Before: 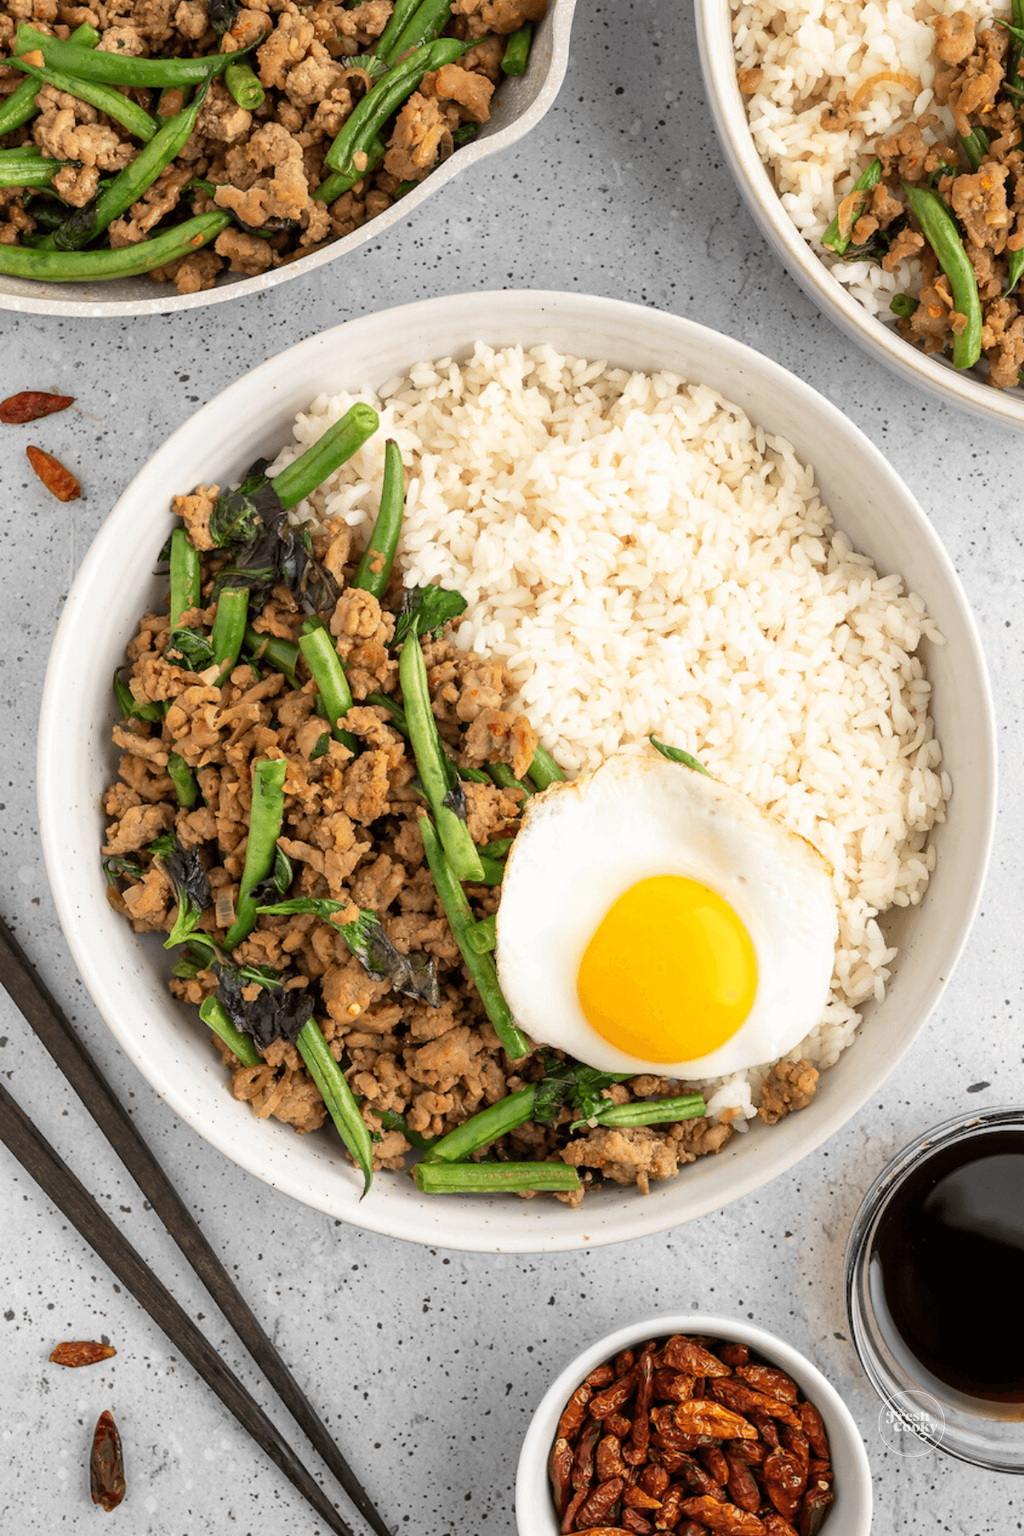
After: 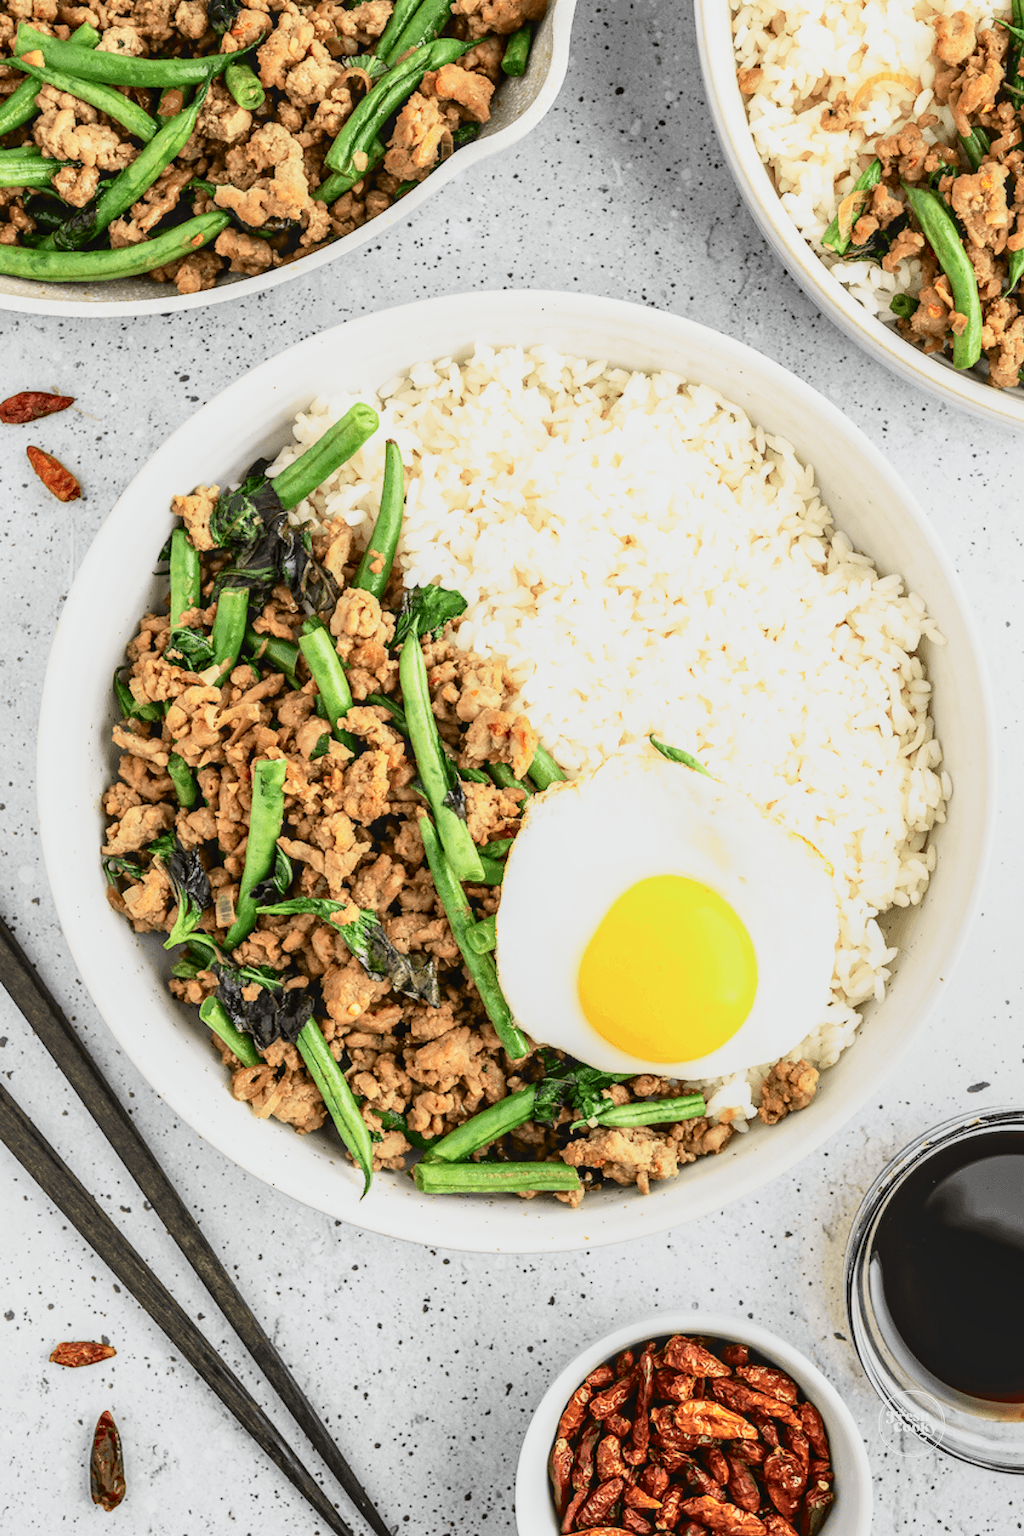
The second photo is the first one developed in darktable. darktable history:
local contrast: highlights 25%, detail 130%
tone curve: curves: ch0 [(0, 0.056) (0.049, 0.073) (0.155, 0.127) (0.33, 0.331) (0.432, 0.46) (0.601, 0.655) (0.843, 0.876) (1, 0.965)]; ch1 [(0, 0) (0.339, 0.334) (0.445, 0.419) (0.476, 0.454) (0.497, 0.494) (0.53, 0.511) (0.557, 0.549) (0.613, 0.614) (0.728, 0.729) (1, 1)]; ch2 [(0, 0) (0.327, 0.318) (0.417, 0.426) (0.46, 0.453) (0.502, 0.5) (0.526, 0.52) (0.54, 0.543) (0.606, 0.61) (0.74, 0.716) (1, 1)], color space Lab, independent channels, preserve colors none
base curve: curves: ch0 [(0, 0) (0.088, 0.125) (0.176, 0.251) (0.354, 0.501) (0.613, 0.749) (1, 0.877)], preserve colors none
